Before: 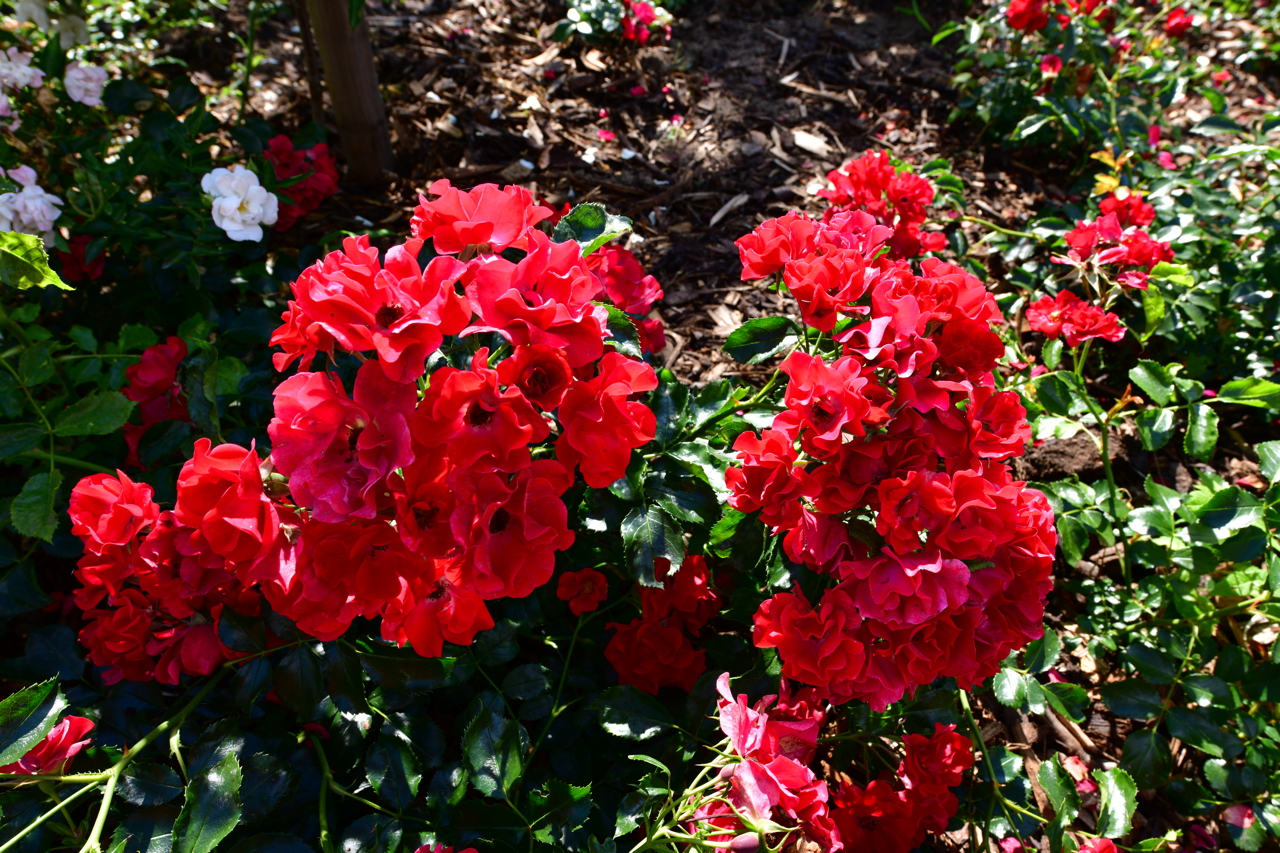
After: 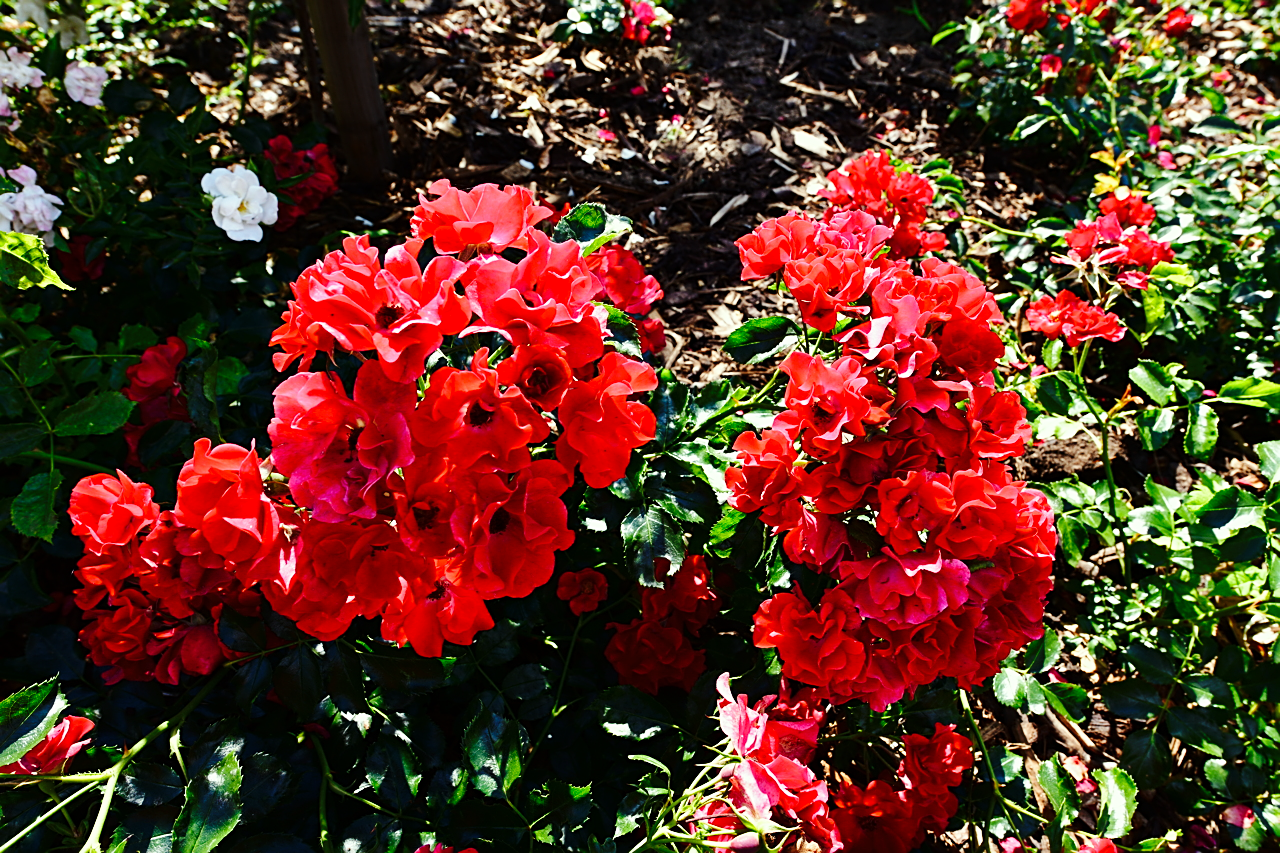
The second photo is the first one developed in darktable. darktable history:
sharpen: amount 0.6
color correction: highlights a* -4.83, highlights b* 5.05, saturation 0.958
base curve: curves: ch0 [(0, 0) (0.036, 0.025) (0.121, 0.166) (0.206, 0.329) (0.605, 0.79) (1, 1)], preserve colors none
